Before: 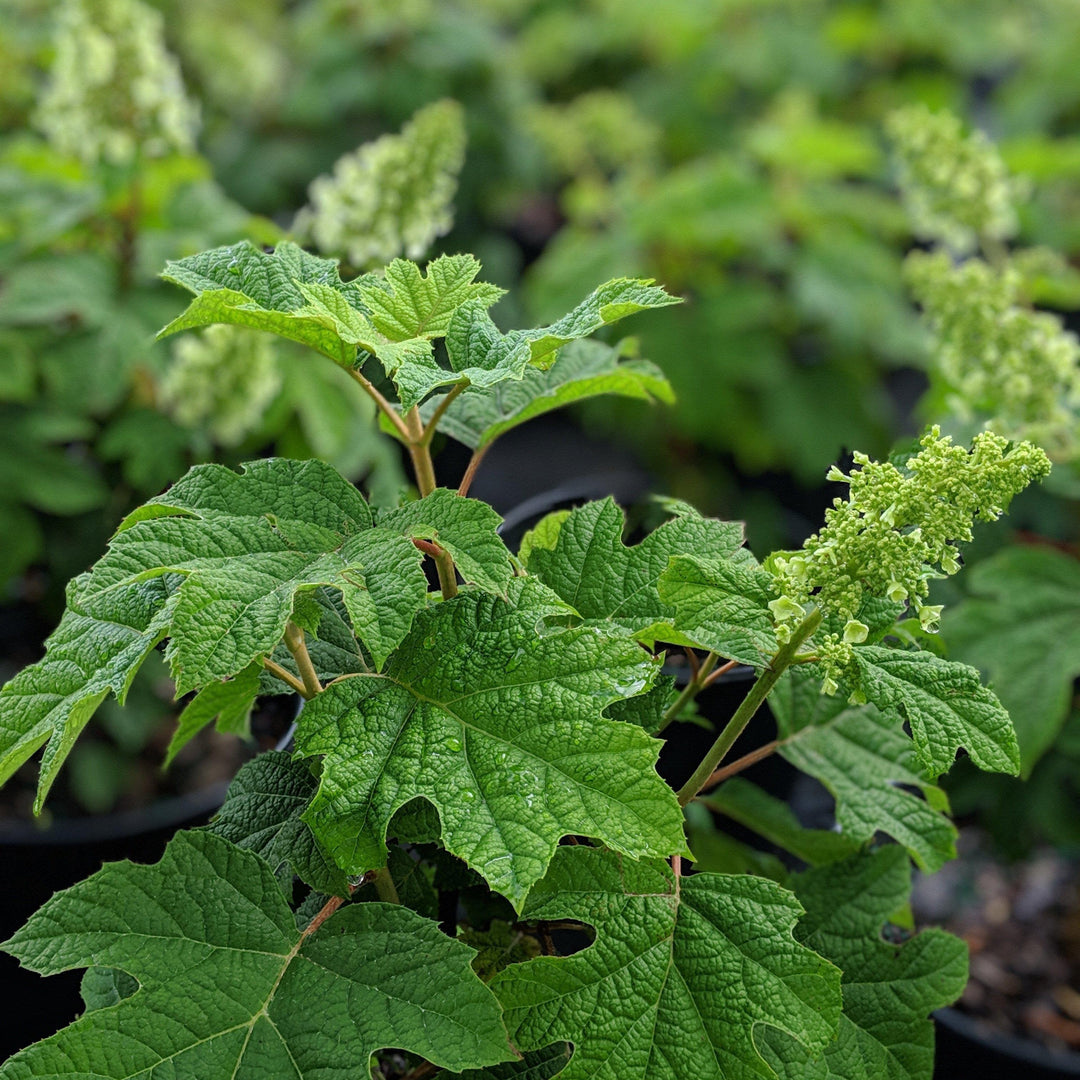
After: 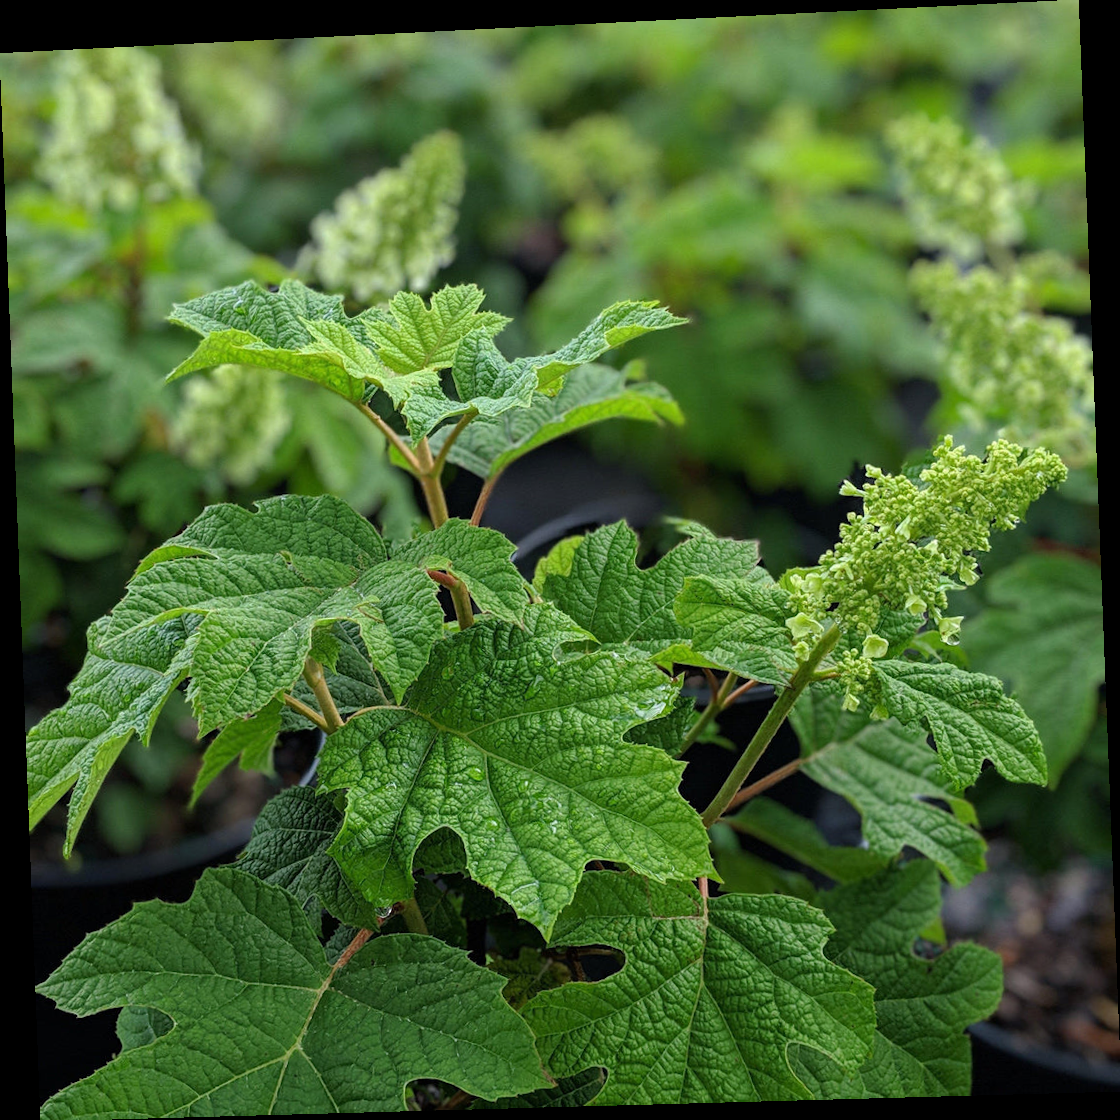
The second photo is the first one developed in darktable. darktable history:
rotate and perspective: rotation -2.22°, lens shift (horizontal) -0.022, automatic cropping off
white balance: red 0.986, blue 1.01
